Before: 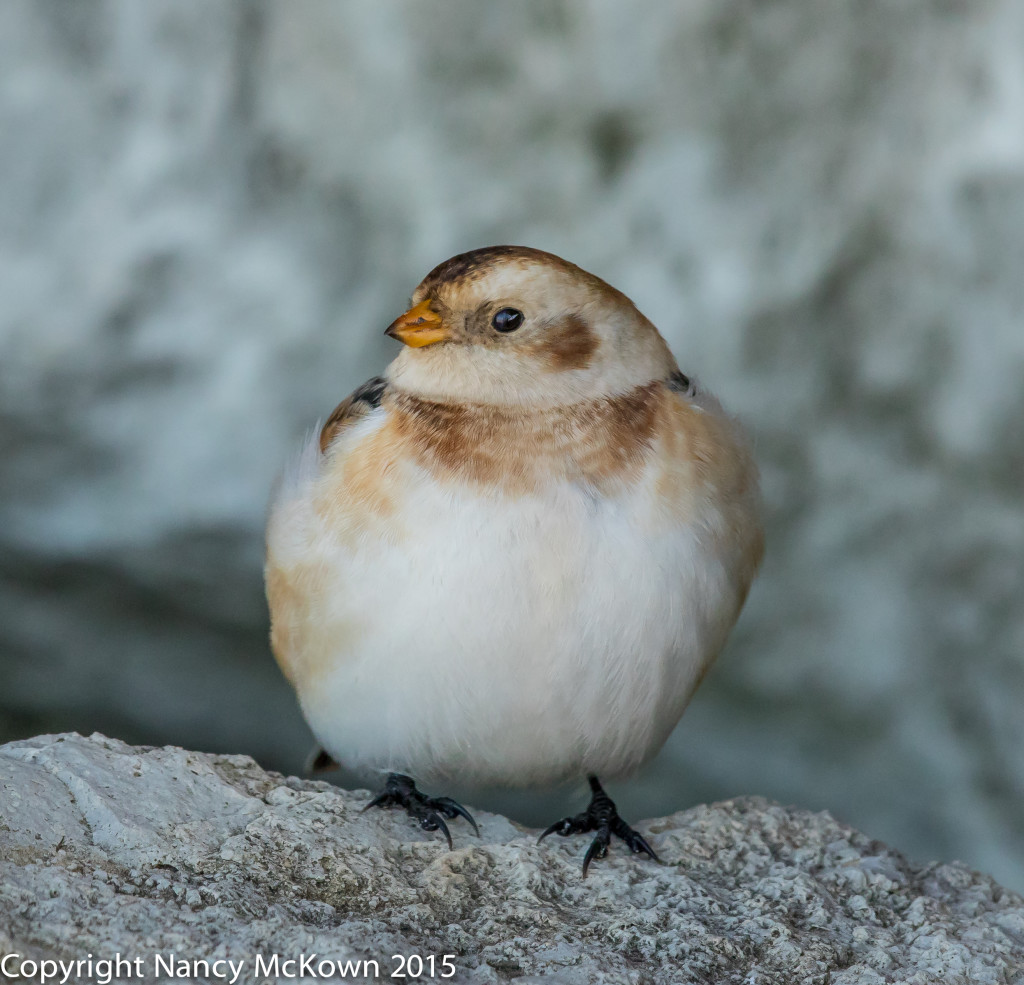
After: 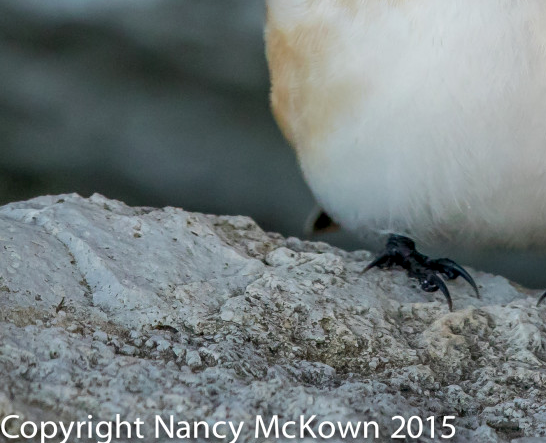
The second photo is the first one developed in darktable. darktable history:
exposure: black level correction 0.005, exposure 0.014 EV, compensate highlight preservation false
crop and rotate: top 54.778%, right 46.61%, bottom 0.159%
